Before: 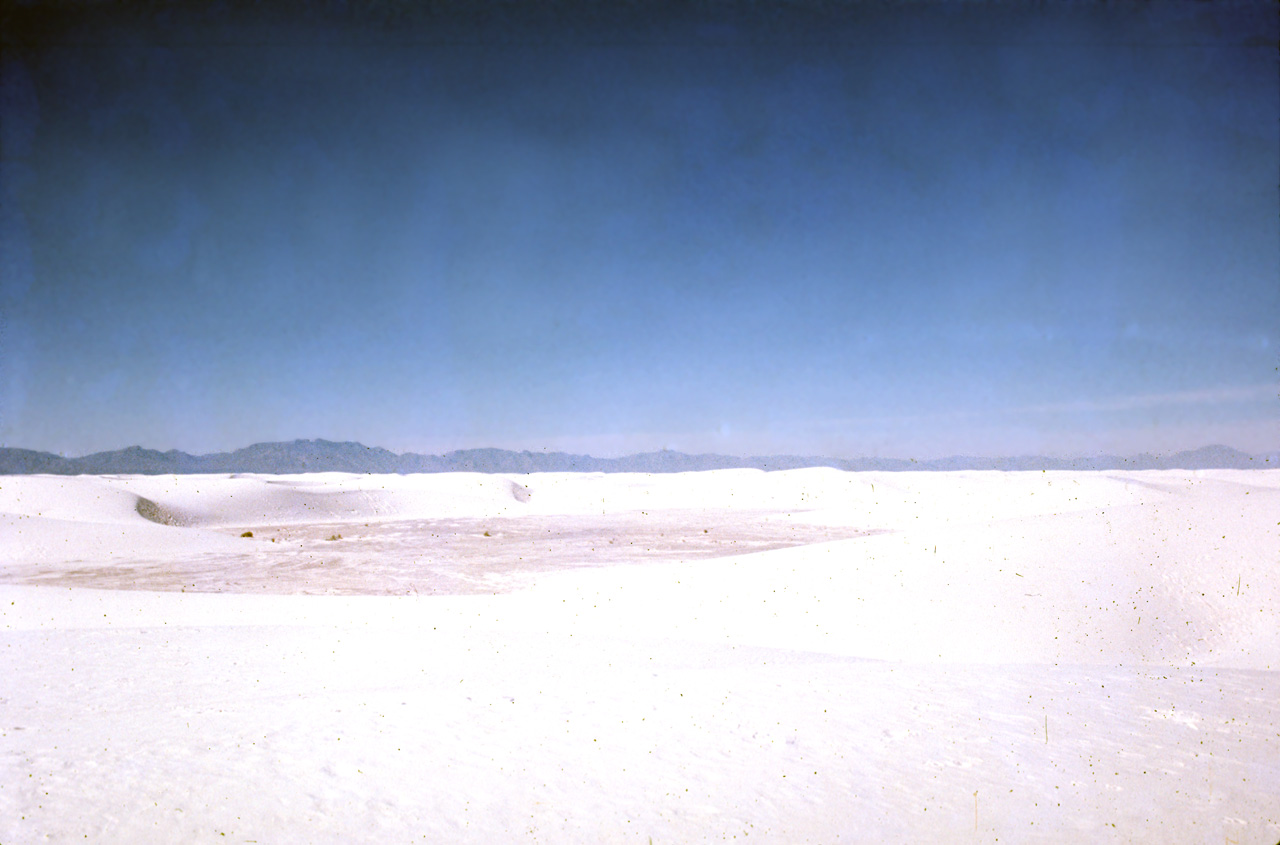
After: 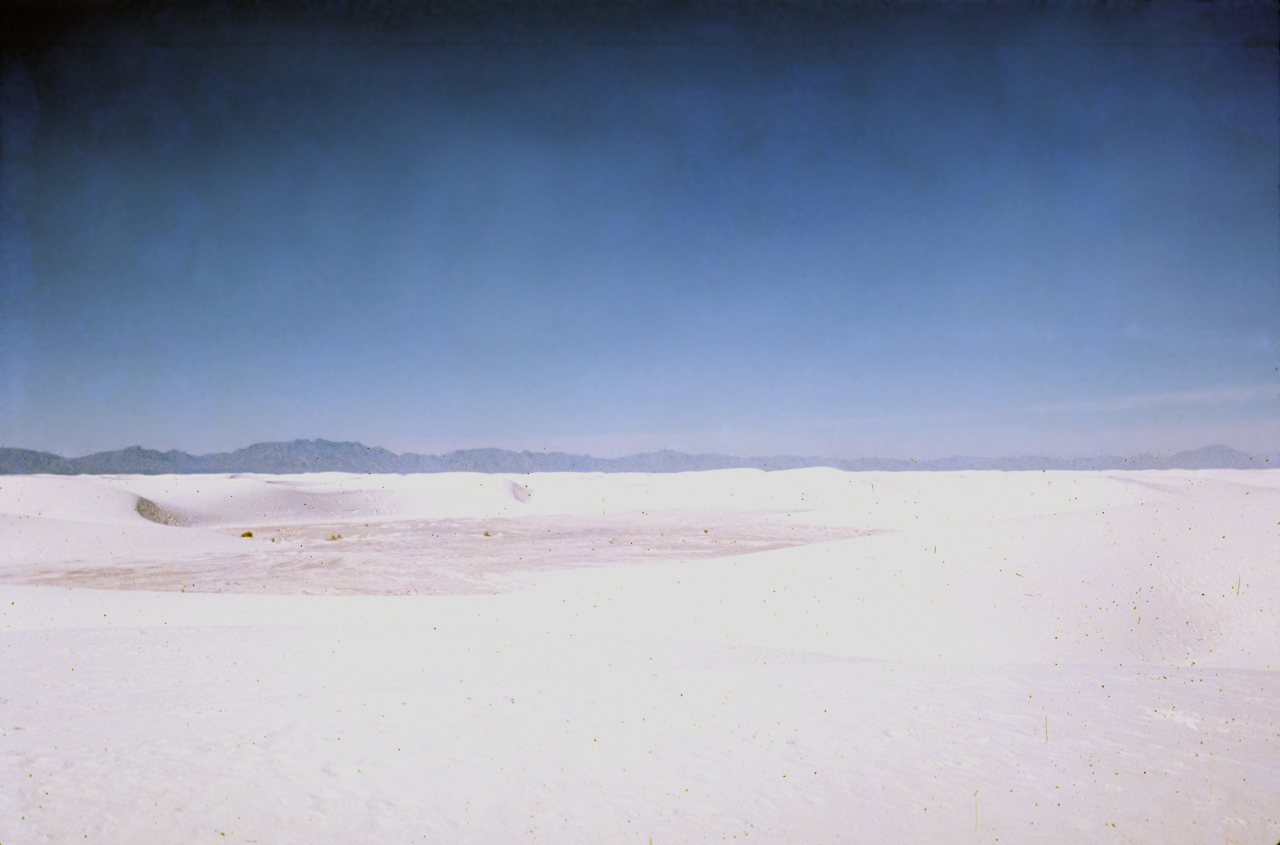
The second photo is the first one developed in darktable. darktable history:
filmic rgb: white relative exposure 3.85 EV, hardness 4.3
rotate and perspective: crop left 0, crop top 0
